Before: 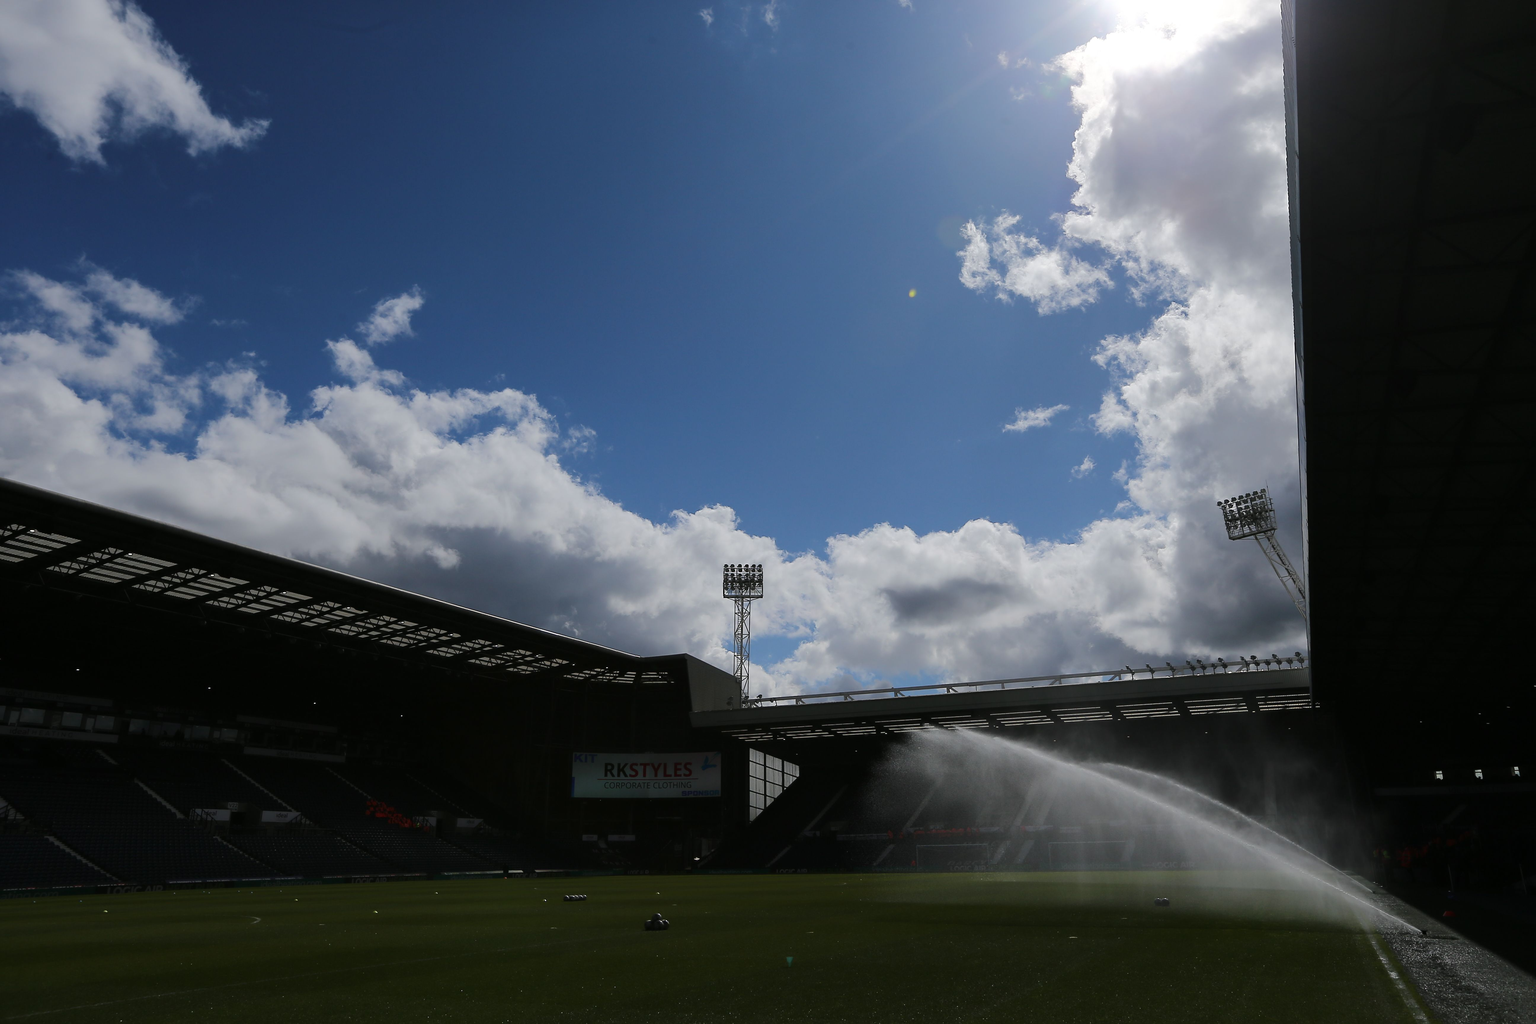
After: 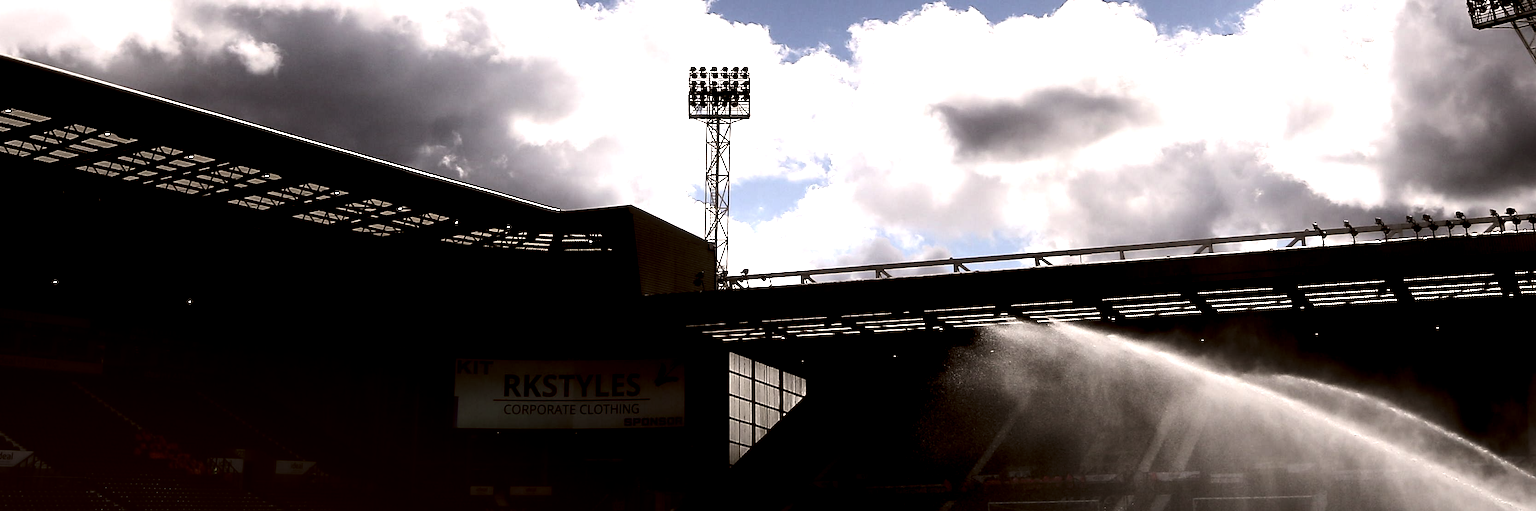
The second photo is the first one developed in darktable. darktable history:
crop: left 18.203%, top 50.95%, right 17.305%, bottom 16.792%
color correction: highlights a* 6.1, highlights b* 8.38, shadows a* 5.6, shadows b* 7.5, saturation 0.88
tone equalizer: -8 EV -1.08 EV, -7 EV -1.02 EV, -6 EV -0.84 EV, -5 EV -0.576 EV, -3 EV 0.592 EV, -2 EV 0.854 EV, -1 EV 0.997 EV, +0 EV 1.05 EV, edges refinement/feathering 500, mask exposure compensation -1.57 EV, preserve details no
local contrast: highlights 213%, shadows 153%, detail 140%, midtone range 0.259
